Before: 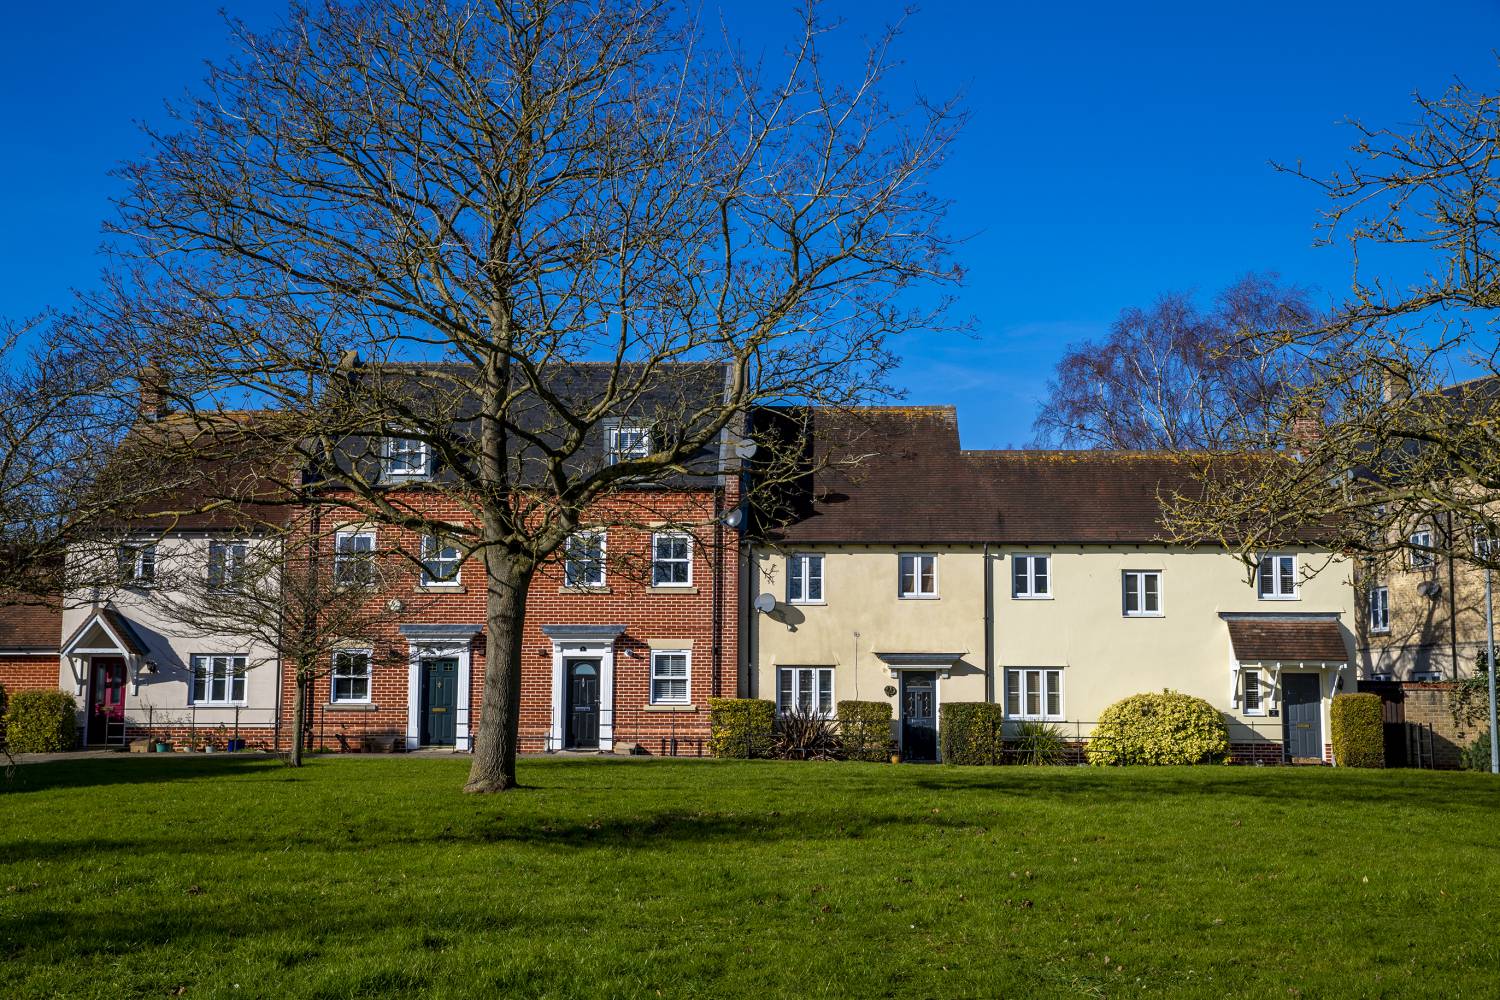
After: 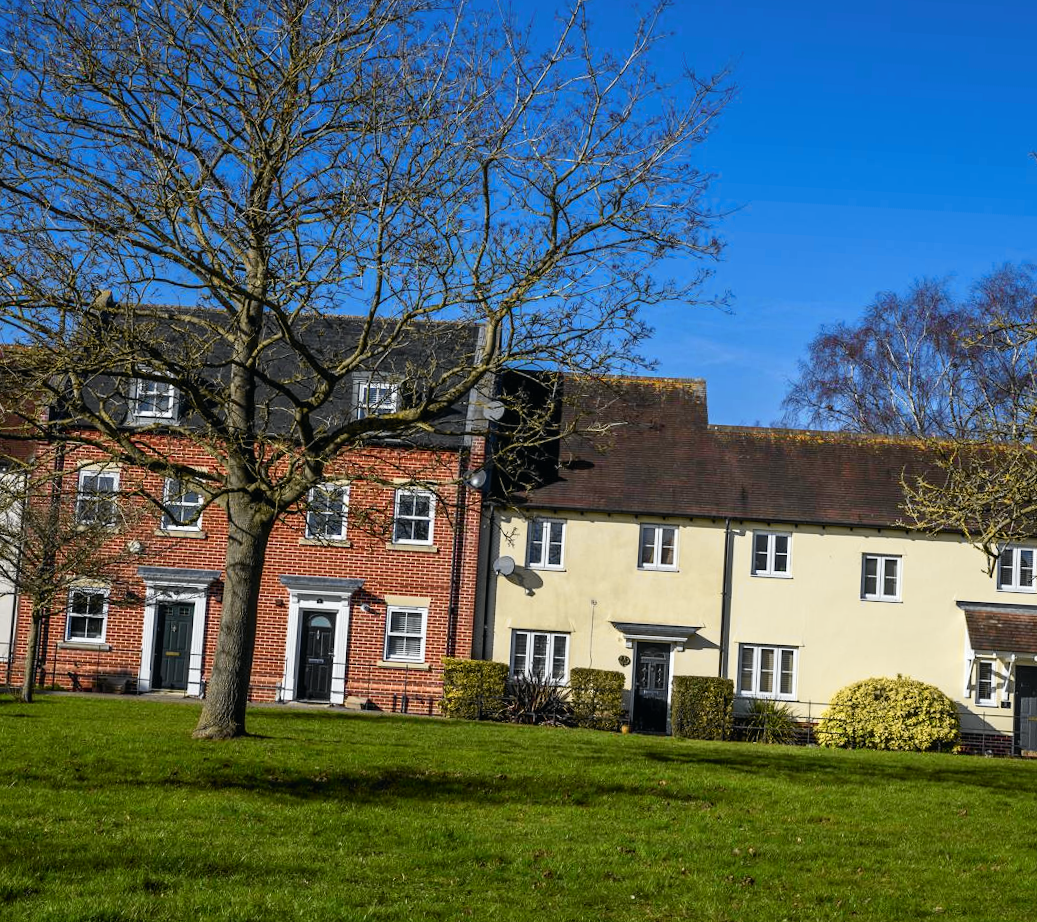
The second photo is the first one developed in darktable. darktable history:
crop and rotate: angle -3.27°, left 14.277%, top 0.028%, right 10.766%, bottom 0.028%
tone curve: curves: ch0 [(0, 0.009) (0.037, 0.035) (0.131, 0.126) (0.275, 0.28) (0.476, 0.514) (0.617, 0.667) (0.704, 0.759) (0.813, 0.863) (0.911, 0.931) (0.997, 1)]; ch1 [(0, 0) (0.318, 0.271) (0.444, 0.438) (0.493, 0.496) (0.508, 0.5) (0.534, 0.535) (0.57, 0.582) (0.65, 0.664) (0.746, 0.764) (1, 1)]; ch2 [(0, 0) (0.246, 0.24) (0.36, 0.381) (0.415, 0.434) (0.476, 0.492) (0.502, 0.499) (0.522, 0.518) (0.533, 0.534) (0.586, 0.598) (0.634, 0.643) (0.706, 0.717) (0.853, 0.83) (1, 0.951)], color space Lab, independent channels, preserve colors none
